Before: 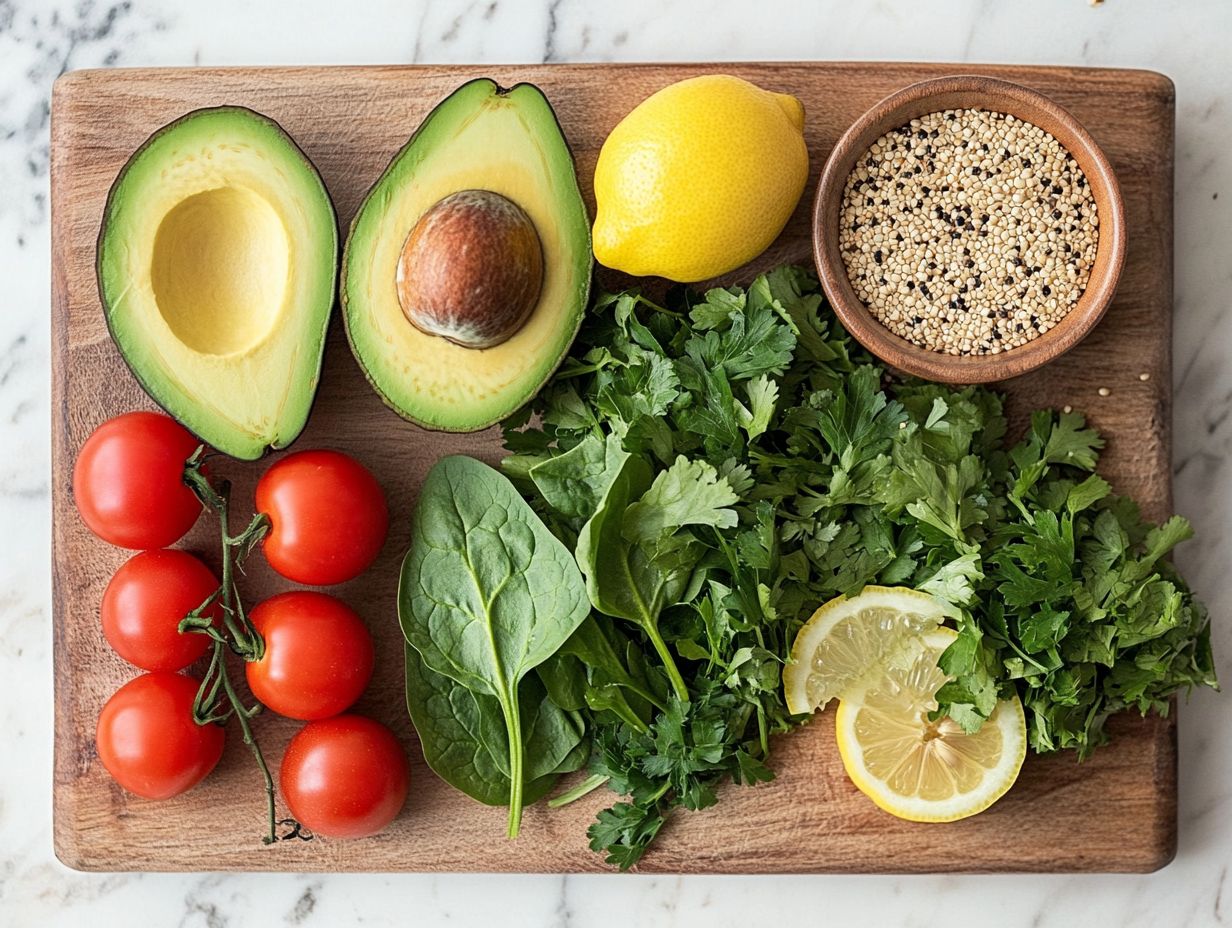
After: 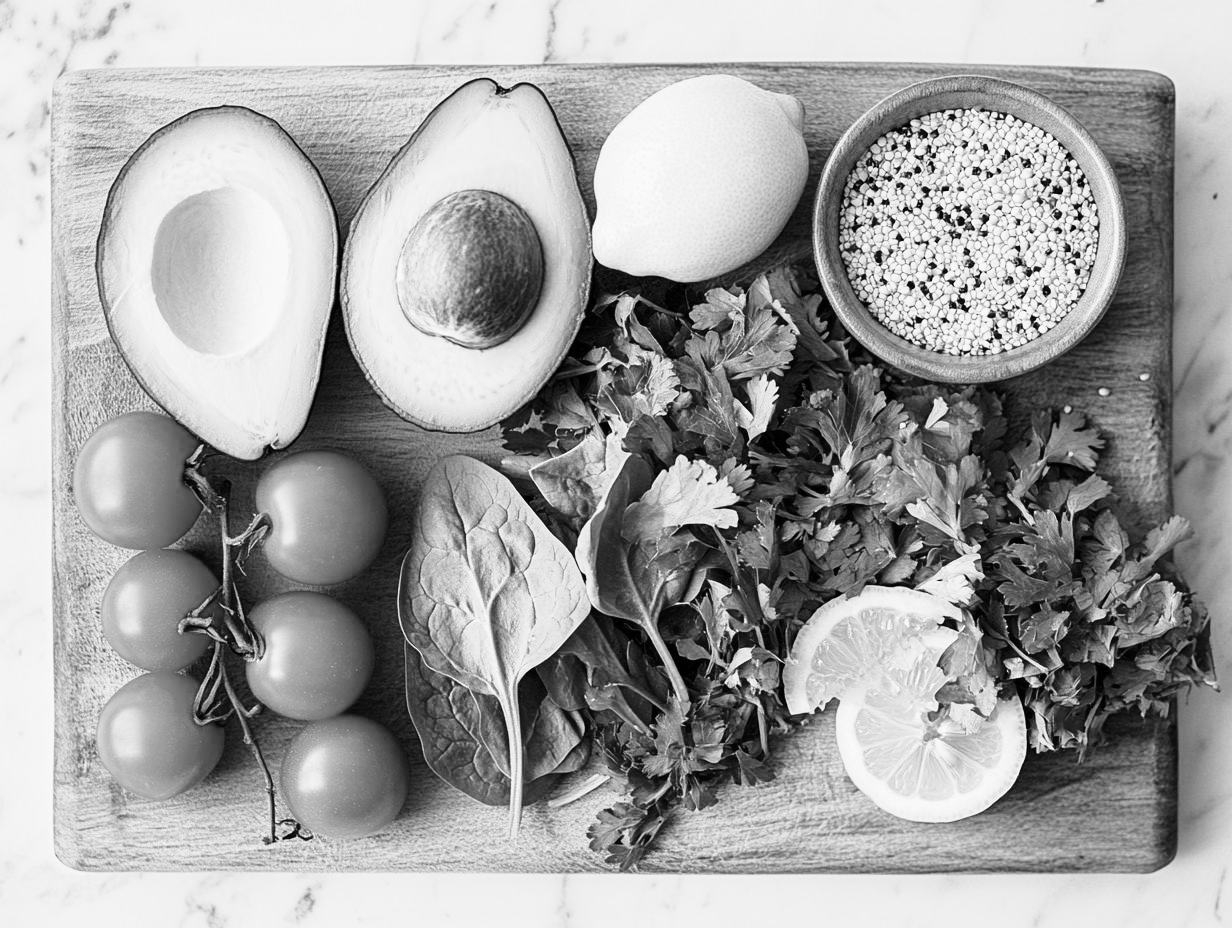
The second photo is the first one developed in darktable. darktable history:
color correction: highlights a* 15.03, highlights b* -25.07
base curve: curves: ch0 [(0, 0) (0.028, 0.03) (0.121, 0.232) (0.46, 0.748) (0.859, 0.968) (1, 1)], preserve colors none
monochrome: a 32, b 64, size 2.3
white balance: red 1.029, blue 0.92
